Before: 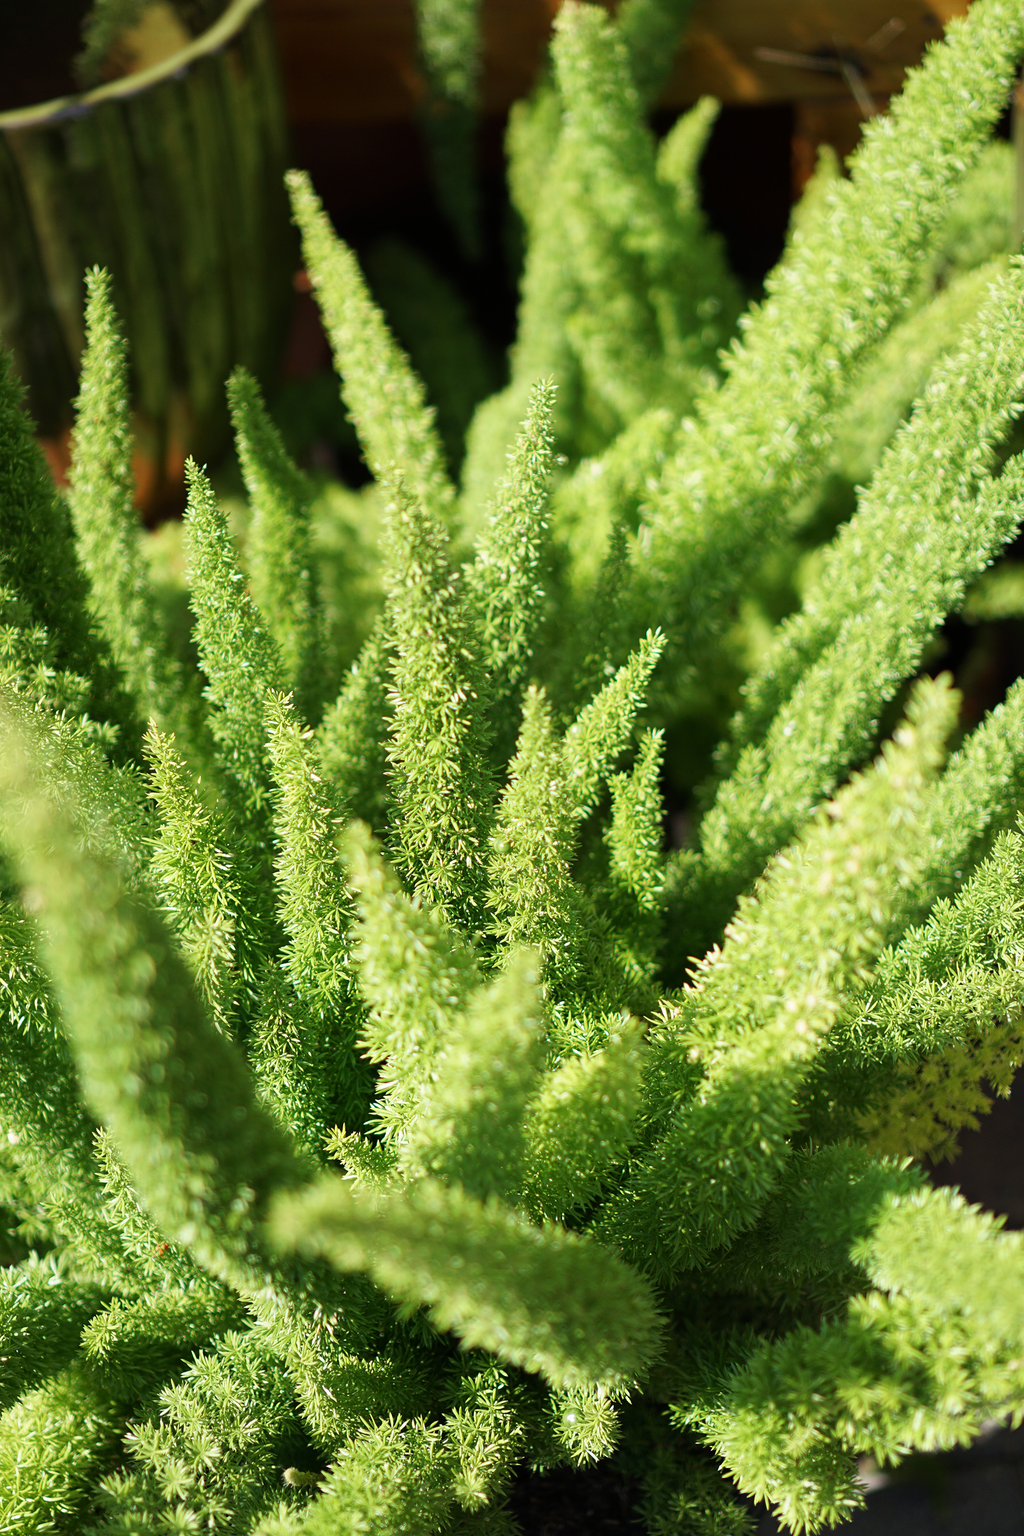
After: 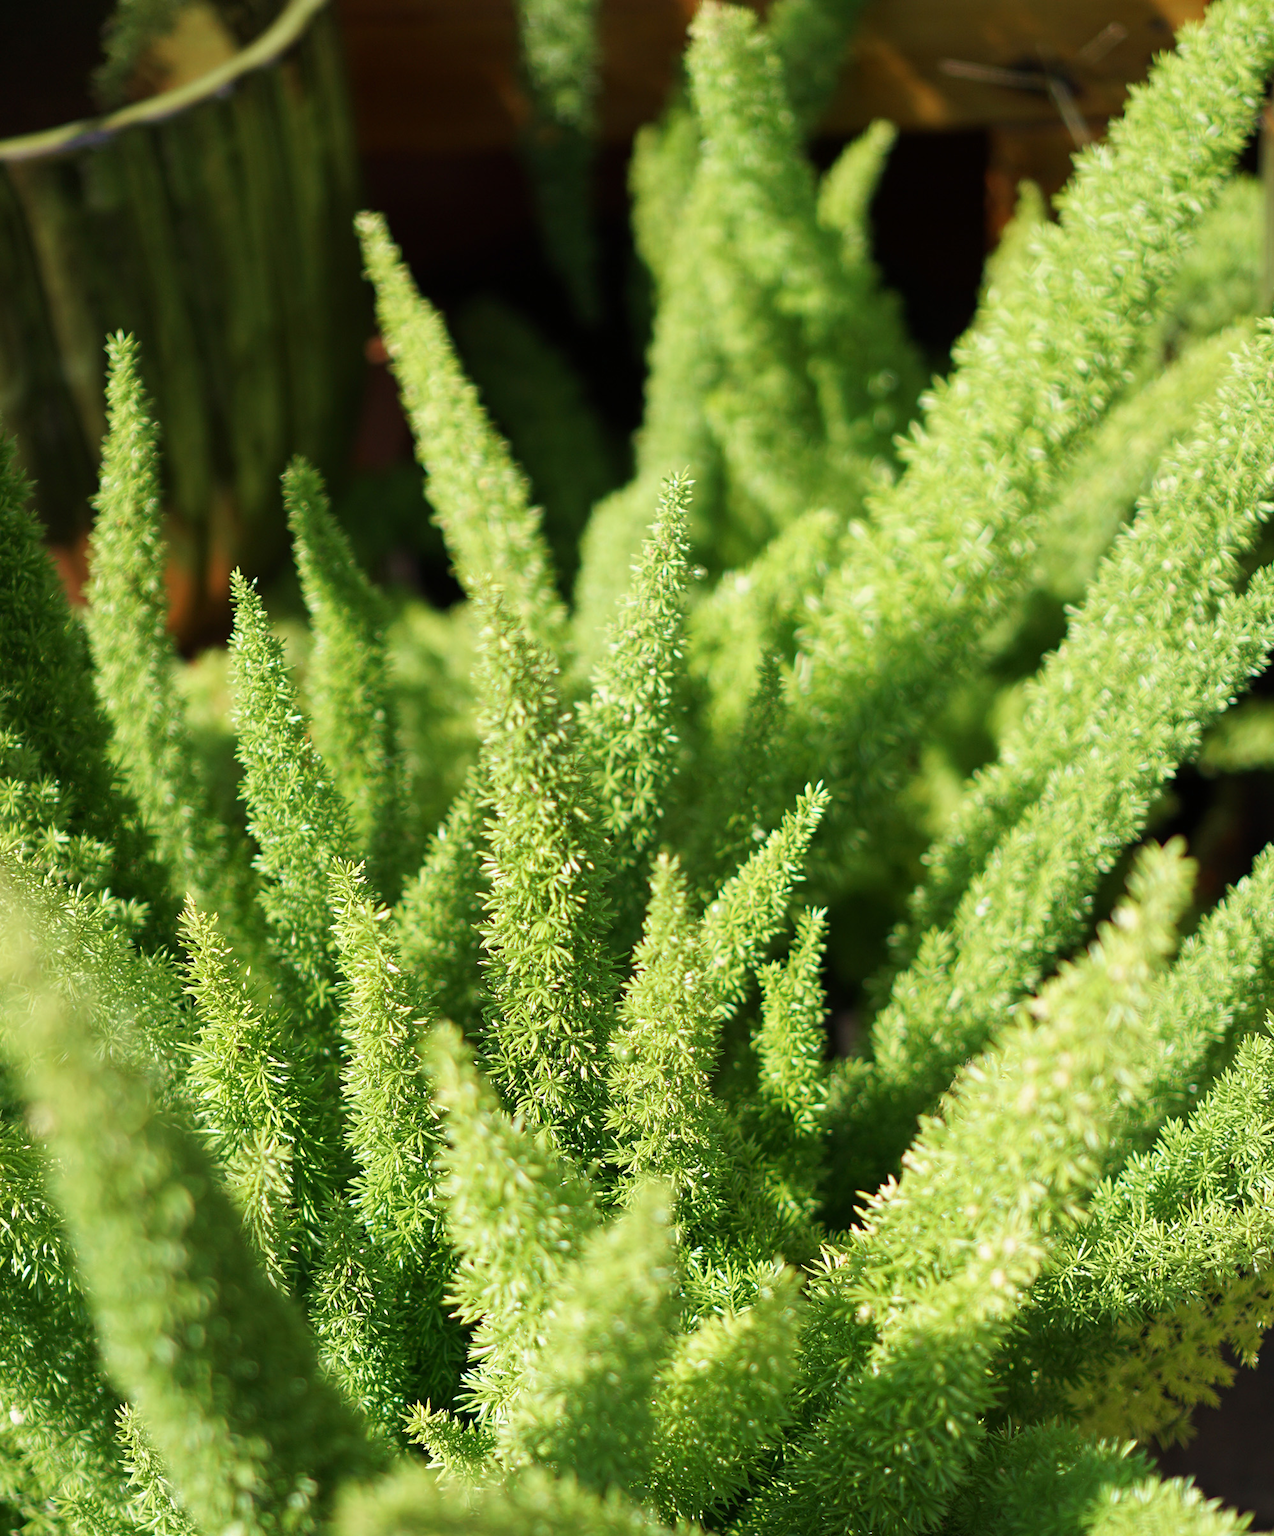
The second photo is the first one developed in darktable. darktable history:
crop: bottom 19.637%
